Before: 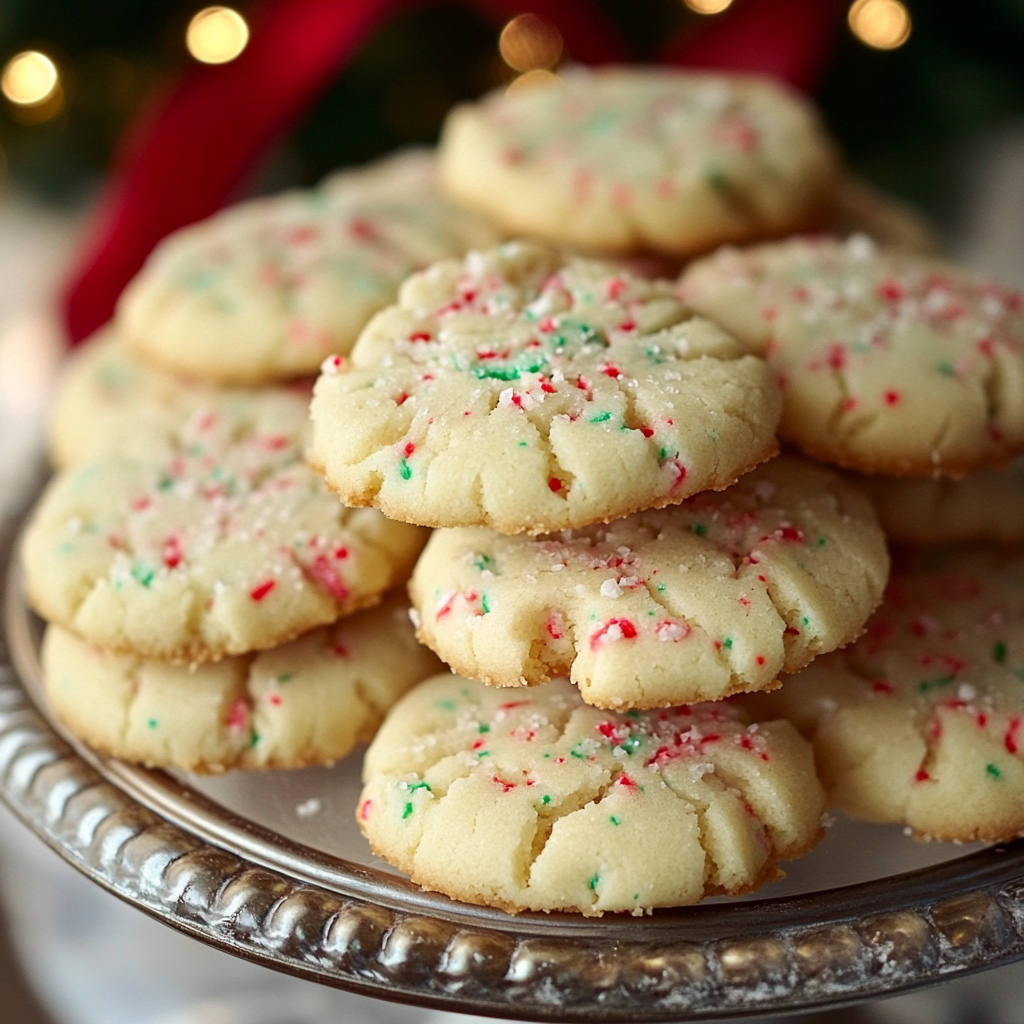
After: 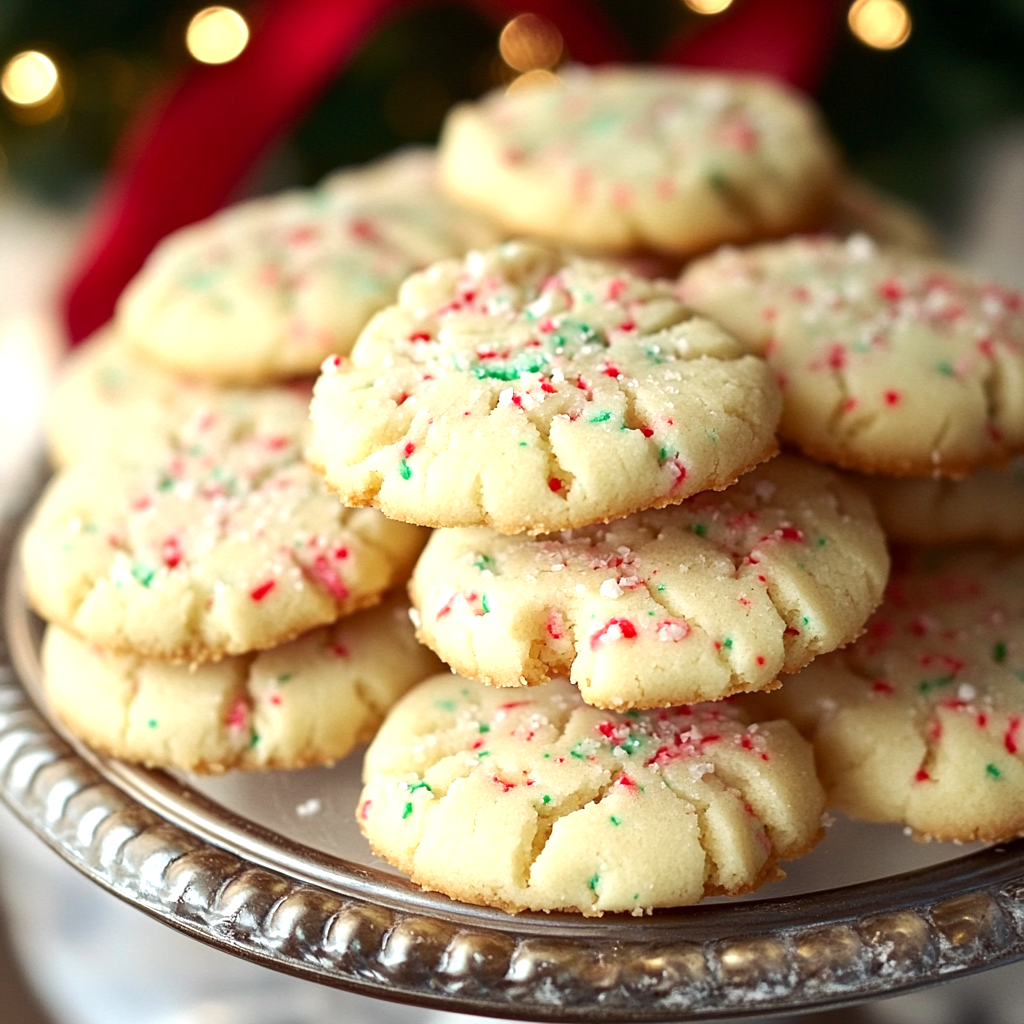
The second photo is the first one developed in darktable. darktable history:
exposure: exposure 0.56 EV, compensate highlight preservation false
